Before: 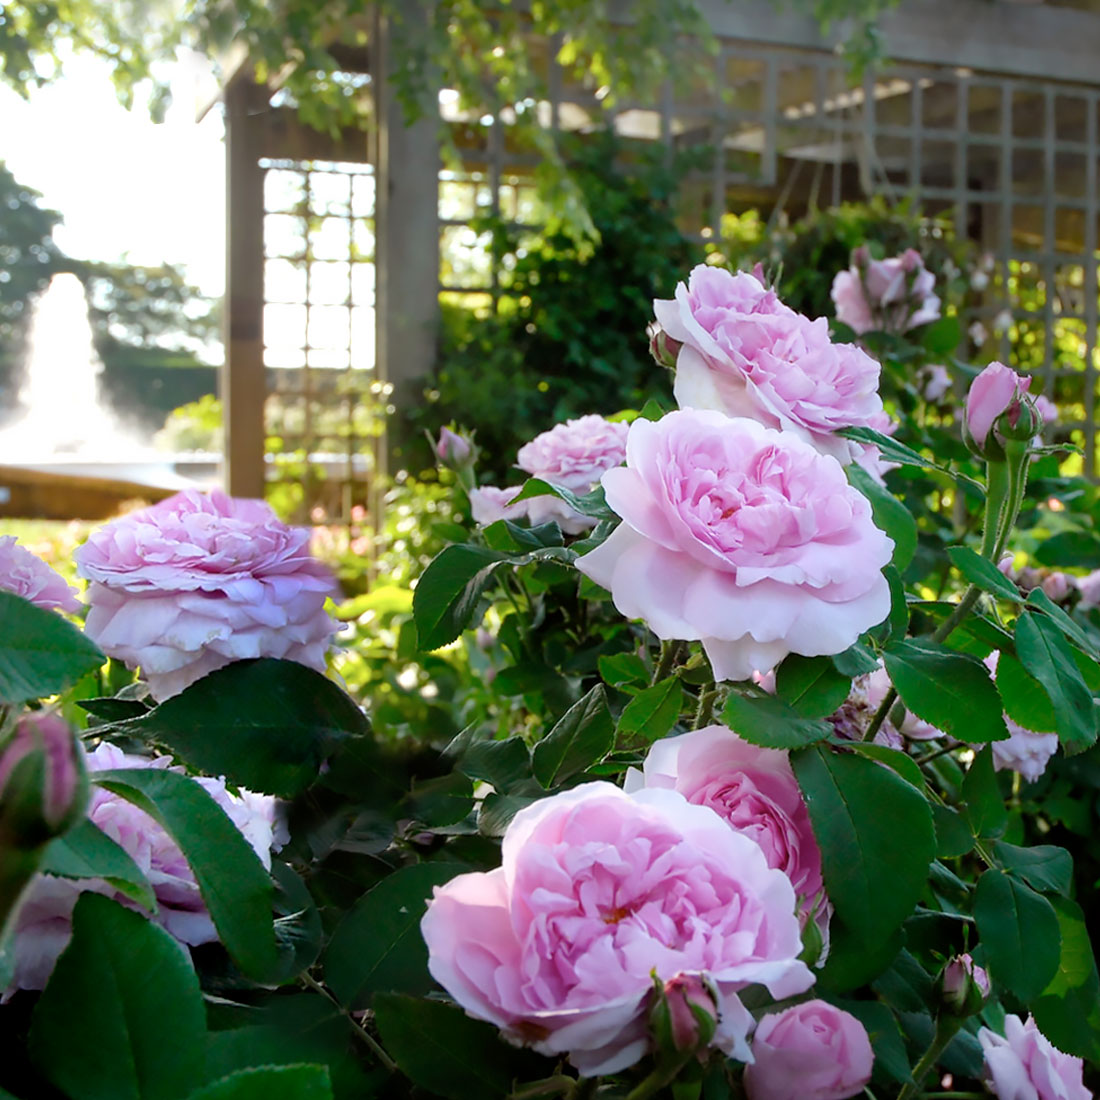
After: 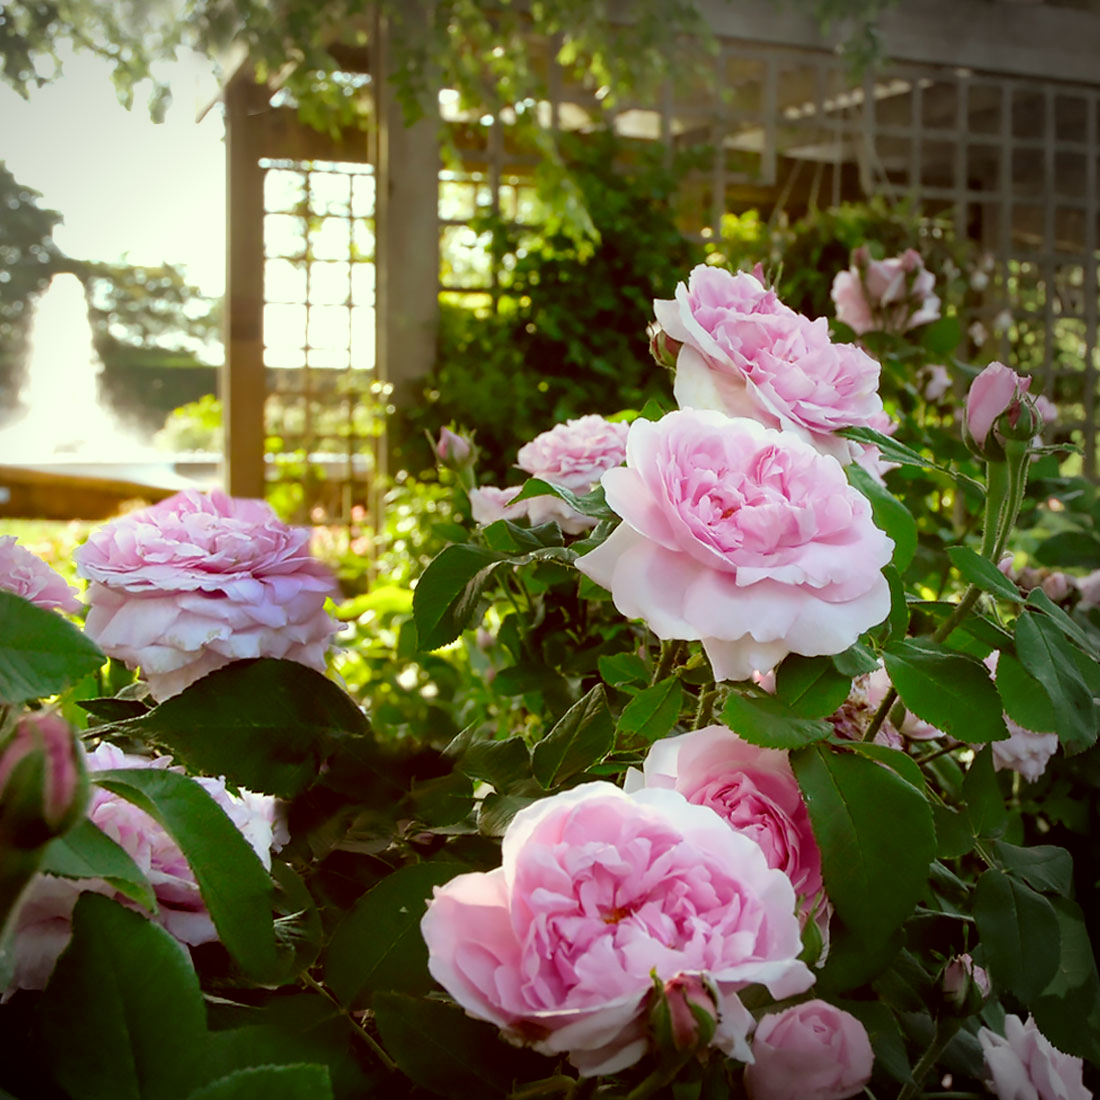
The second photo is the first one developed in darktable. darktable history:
color correction: highlights a* -5.94, highlights b* 9.48, shadows a* 10.12, shadows b* 23.94
vignetting: center (-0.15, 0.013)
